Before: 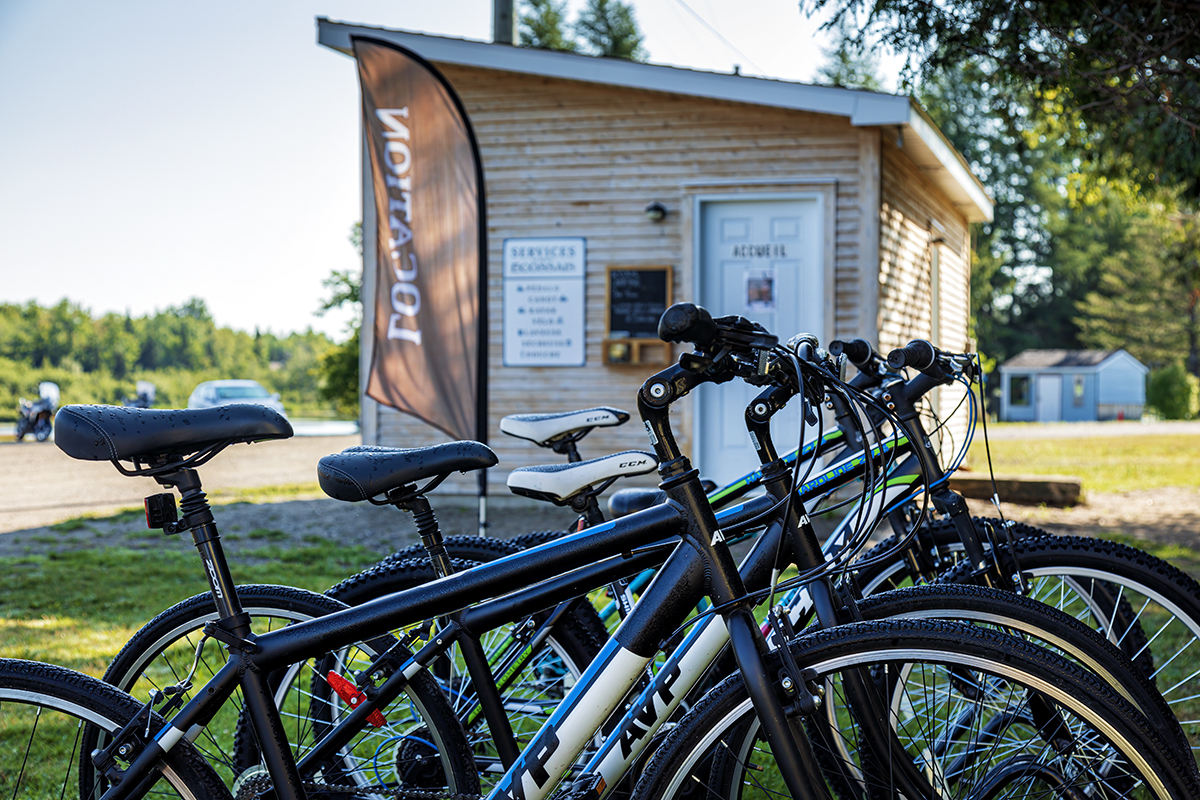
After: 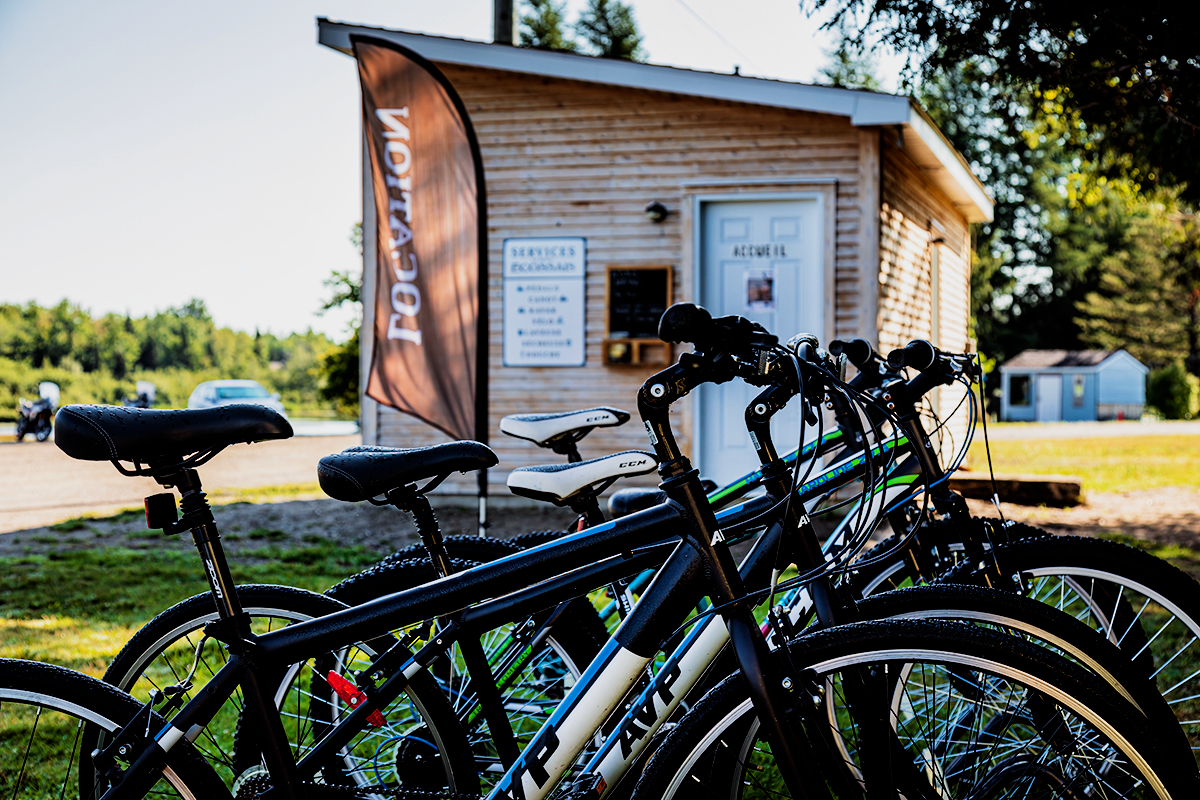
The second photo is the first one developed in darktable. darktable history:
rgb levels: mode RGB, independent channels, levels [[0, 0.5, 1], [0, 0.521, 1], [0, 0.536, 1]]
sharpen: radius 2.883, amount 0.868, threshold 47.523
filmic rgb: black relative exposure -5 EV, white relative exposure 3.5 EV, hardness 3.19, contrast 1.4, highlights saturation mix -50%
